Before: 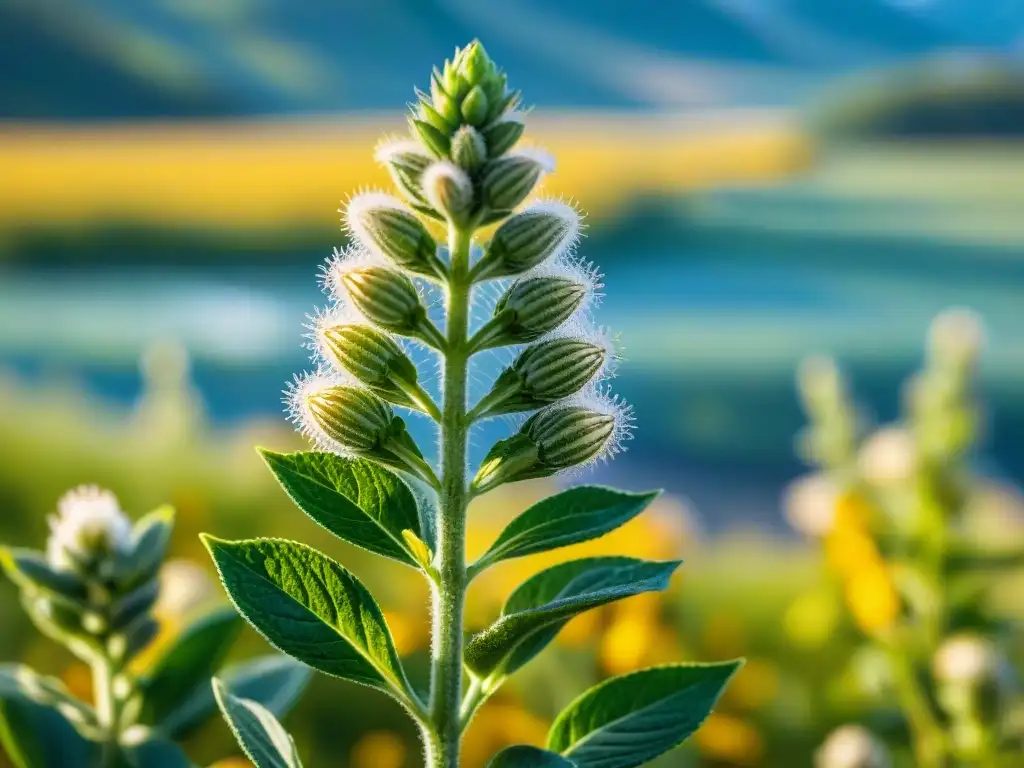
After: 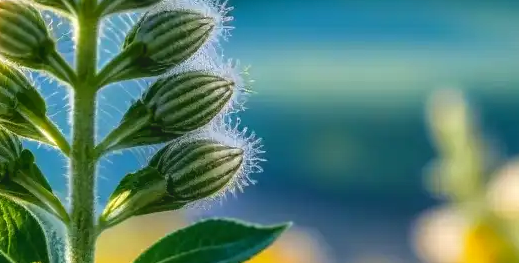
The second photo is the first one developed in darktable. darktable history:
local contrast: detail 130%
crop: left 36.323%, top 34.831%, right 12.937%, bottom 30.893%
tone curve: curves: ch0 [(0, 0) (0.003, 0.126) (0.011, 0.129) (0.025, 0.133) (0.044, 0.143) (0.069, 0.155) (0.1, 0.17) (0.136, 0.189) (0.177, 0.217) (0.224, 0.25) (0.277, 0.293) (0.335, 0.346) (0.399, 0.398) (0.468, 0.456) (0.543, 0.517) (0.623, 0.583) (0.709, 0.659) (0.801, 0.756) (0.898, 0.856) (1, 1)], color space Lab, independent channels, preserve colors none
